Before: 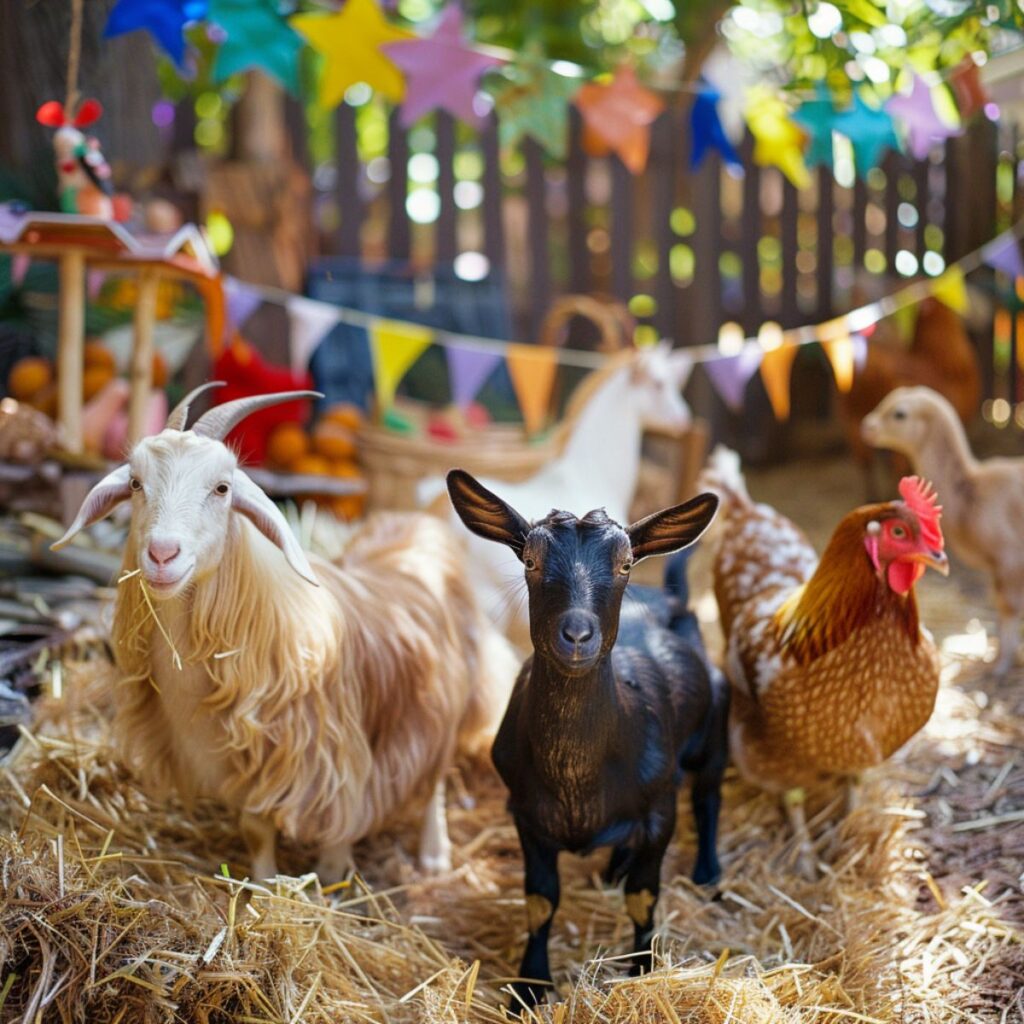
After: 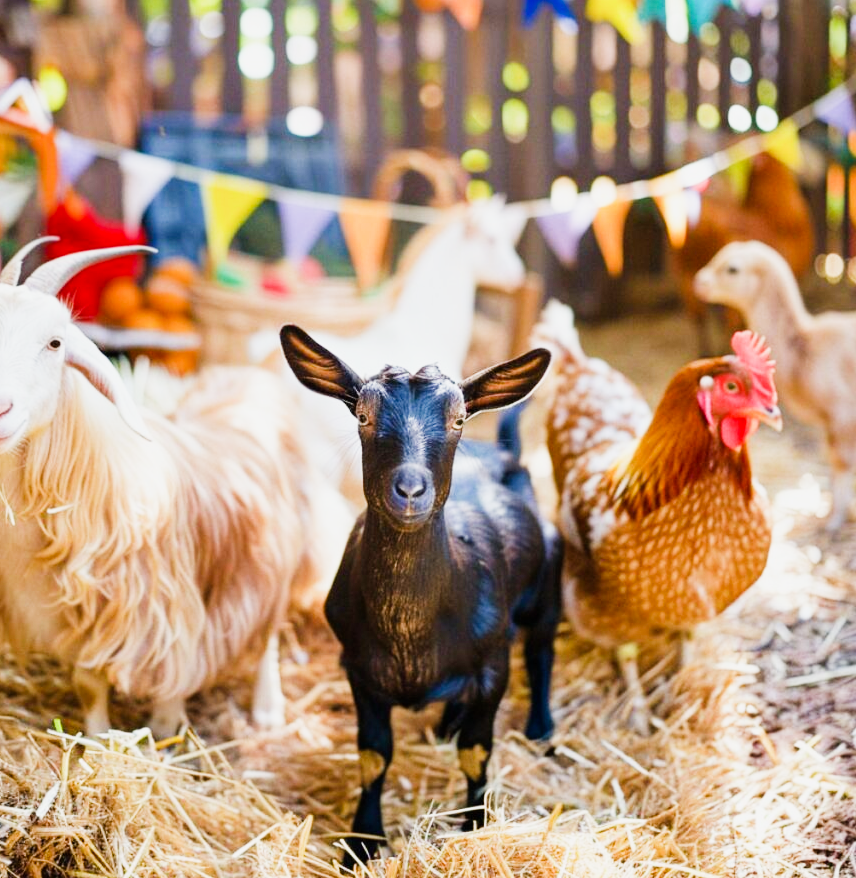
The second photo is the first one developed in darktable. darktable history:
exposure: black level correction 0, exposure 1.3 EV, compensate exposure bias true, compensate highlight preservation false
crop: left 16.315%, top 14.246%
sigmoid: on, module defaults
